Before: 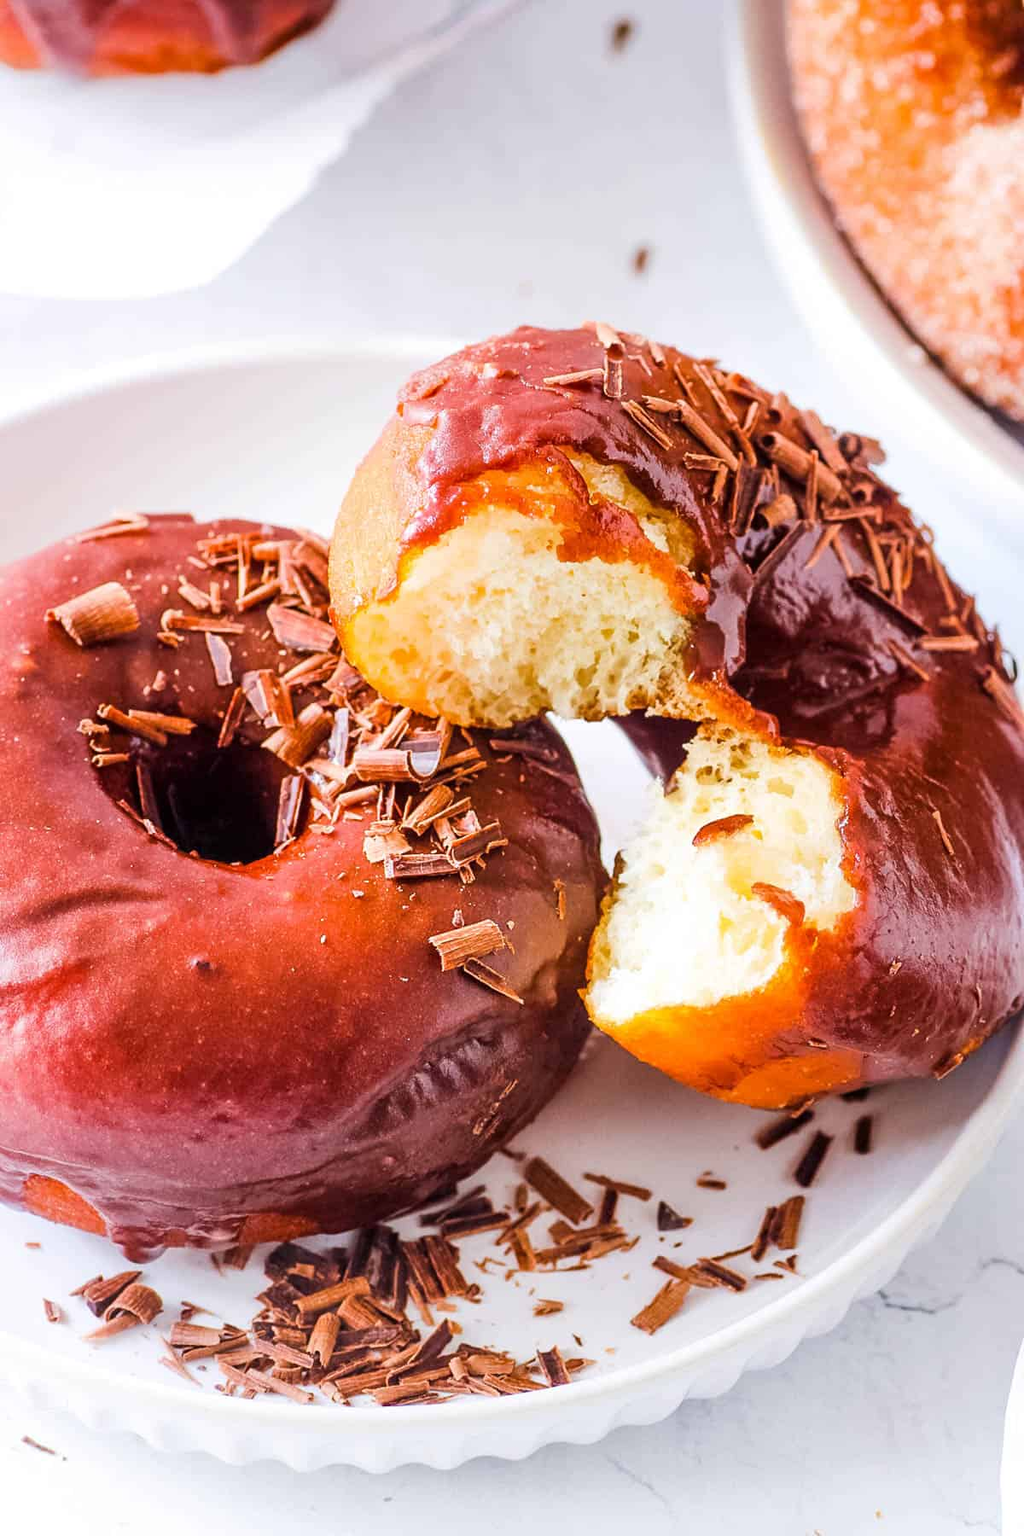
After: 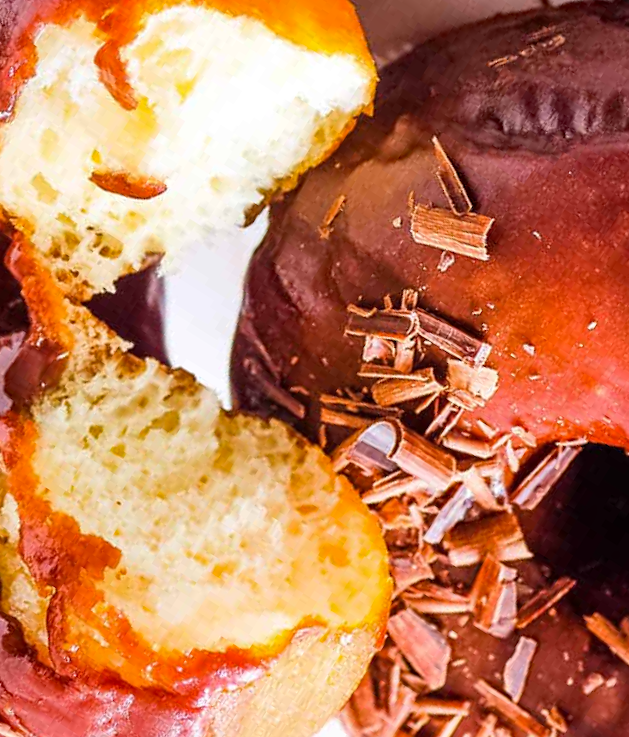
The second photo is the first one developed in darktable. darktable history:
crop and rotate: angle 147.72°, left 9.194%, top 15.579%, right 4.424%, bottom 16.997%
haze removal: compatibility mode true, adaptive false
